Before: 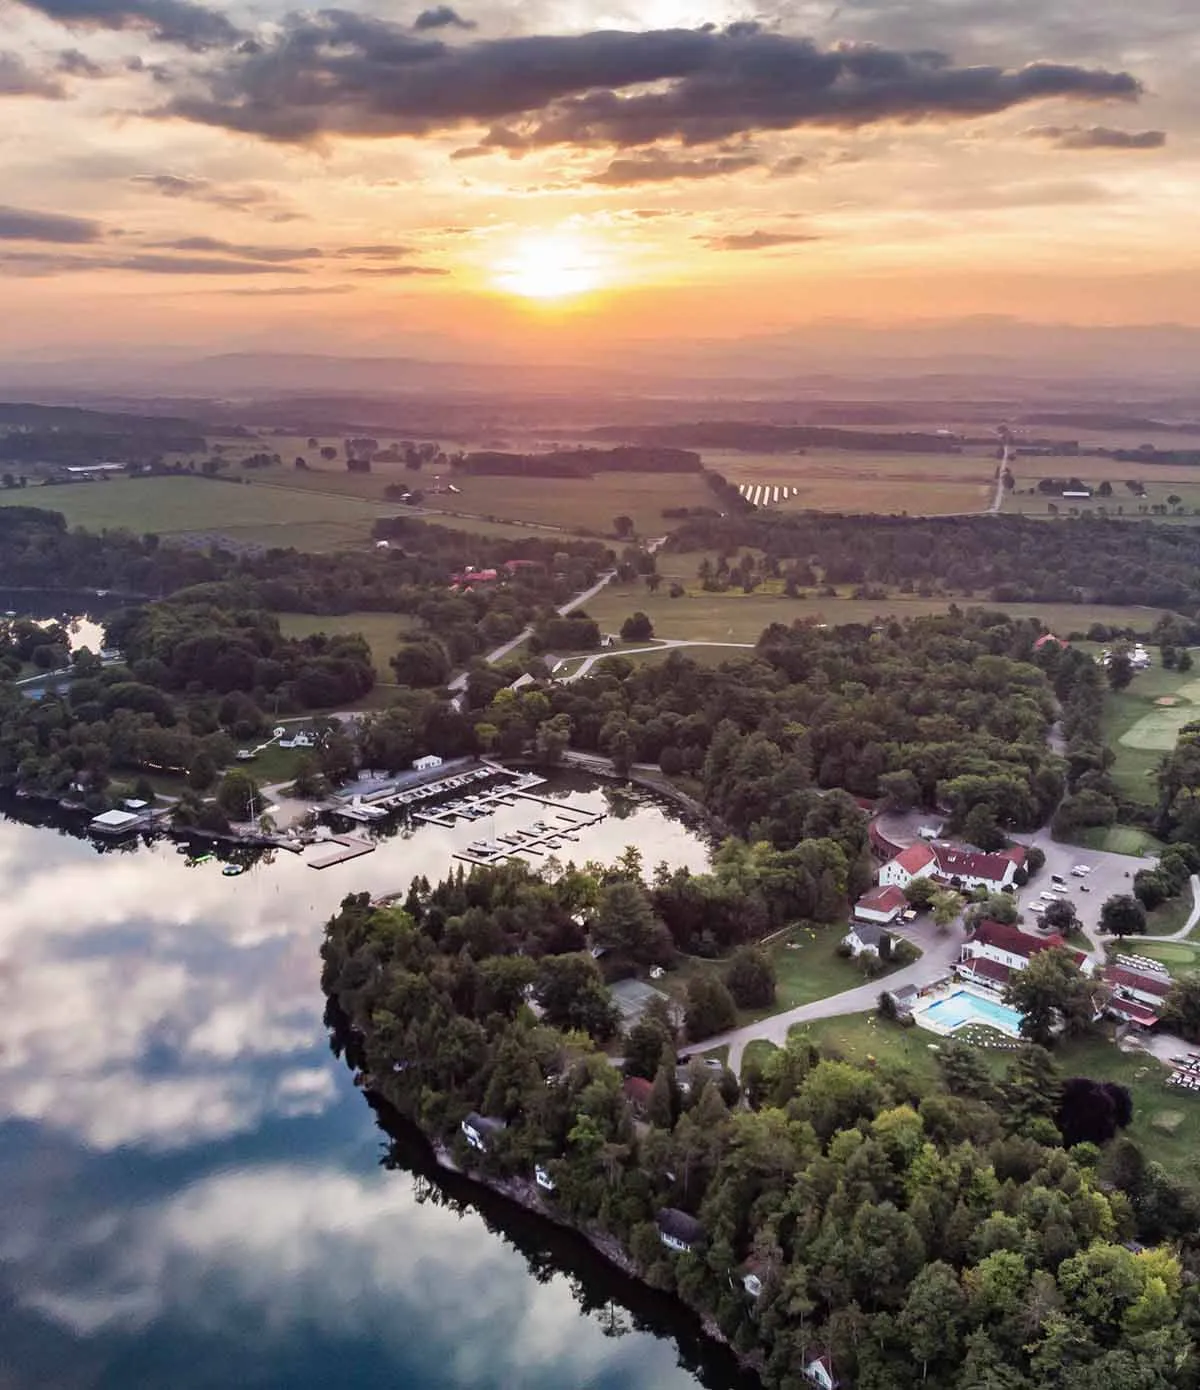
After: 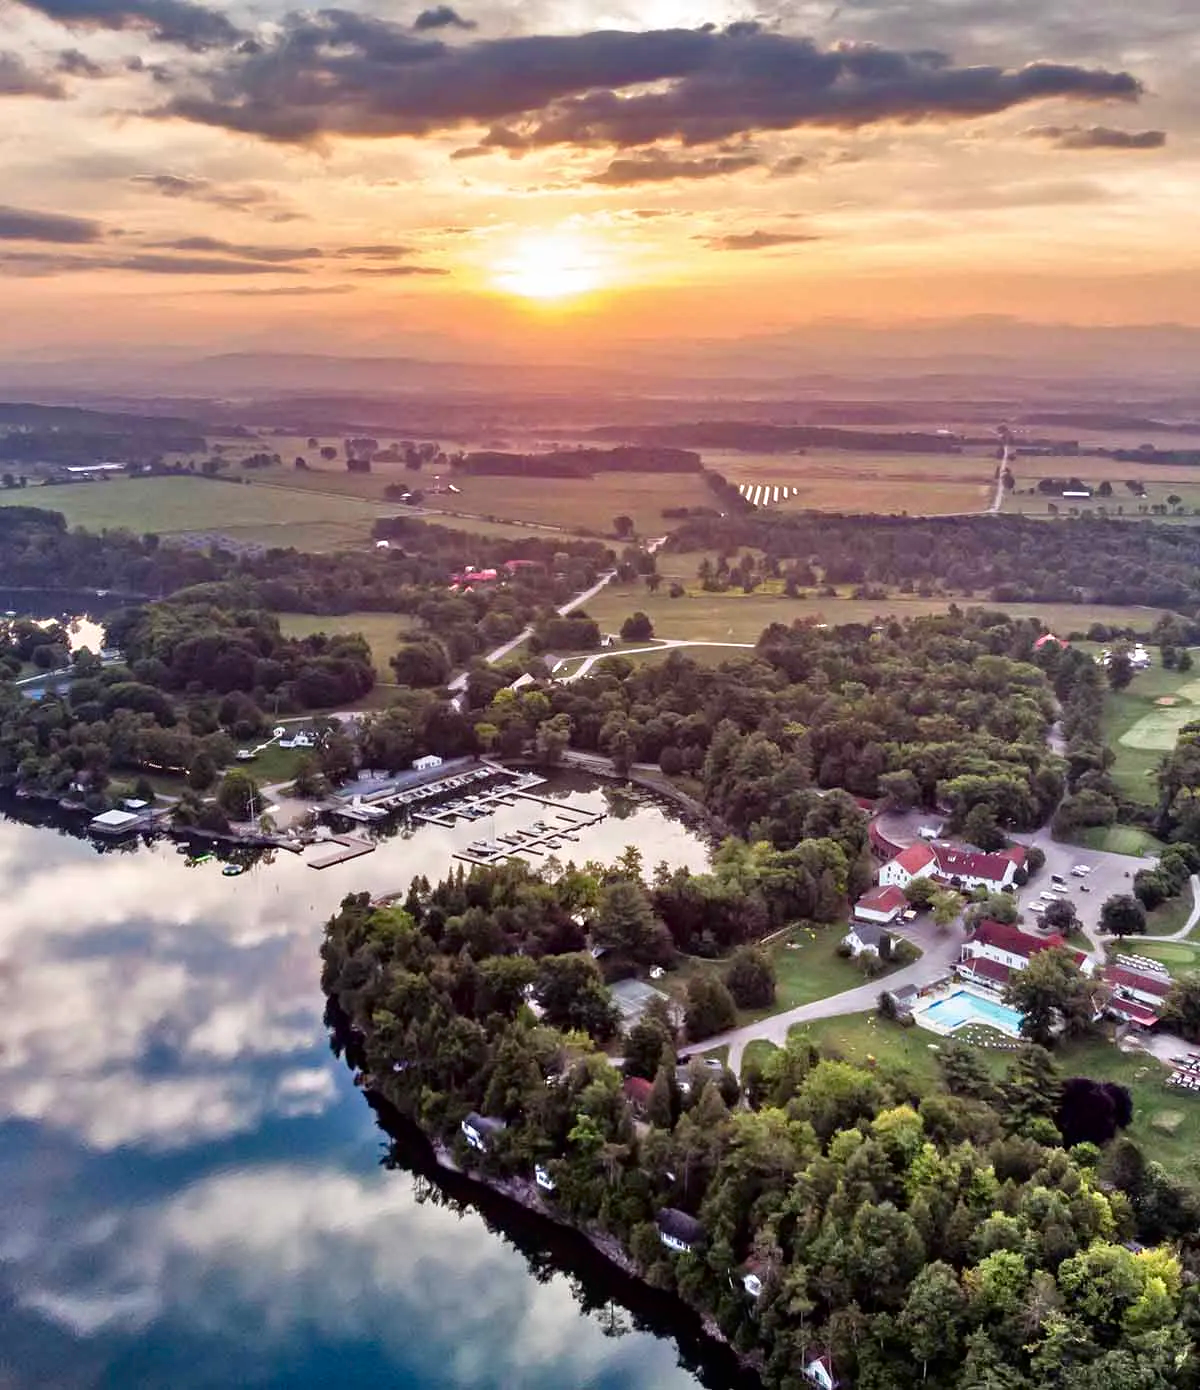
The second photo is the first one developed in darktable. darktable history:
tone equalizer: -7 EV 0.15 EV, -6 EV 0.6 EV, -5 EV 1.15 EV, -4 EV 1.33 EV, -3 EV 1.15 EV, -2 EV 0.6 EV, -1 EV 0.15 EV, mask exposure compensation -0.5 EV
contrast brightness saturation: contrast 0.07, brightness -0.14, saturation 0.11
shadows and highlights: shadows -30, highlights 30
